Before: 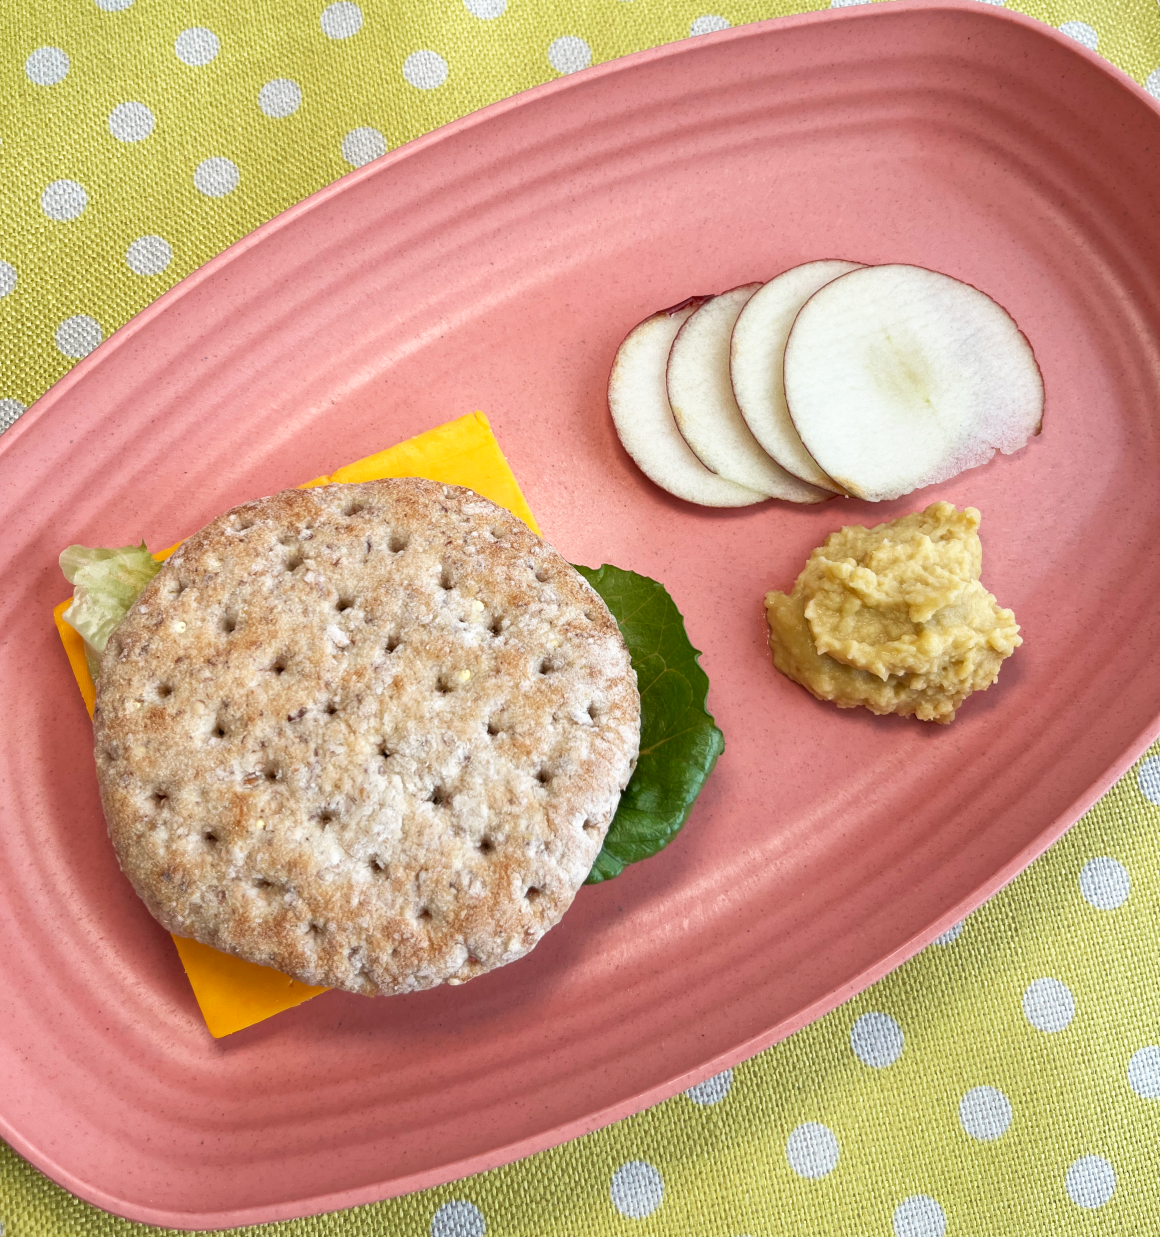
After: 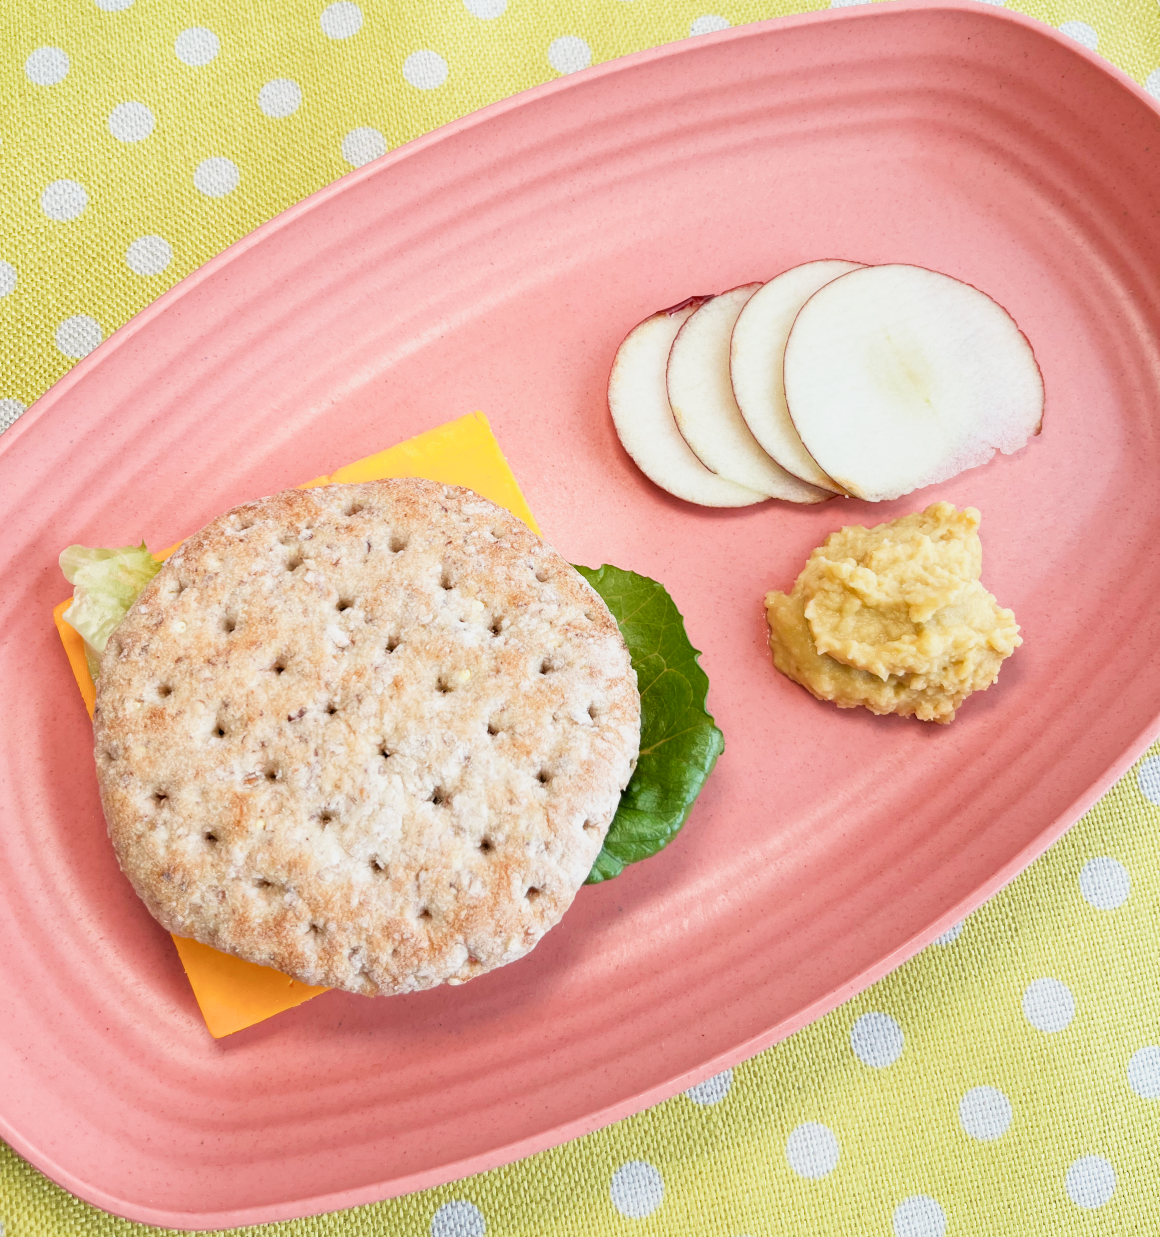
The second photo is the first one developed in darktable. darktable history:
filmic rgb: black relative exposure -7.65 EV, white relative exposure 4.56 EV, threshold 3.03 EV, hardness 3.61, contrast 1.055, enable highlight reconstruction true
exposure: exposure 0.945 EV, compensate highlight preservation false
